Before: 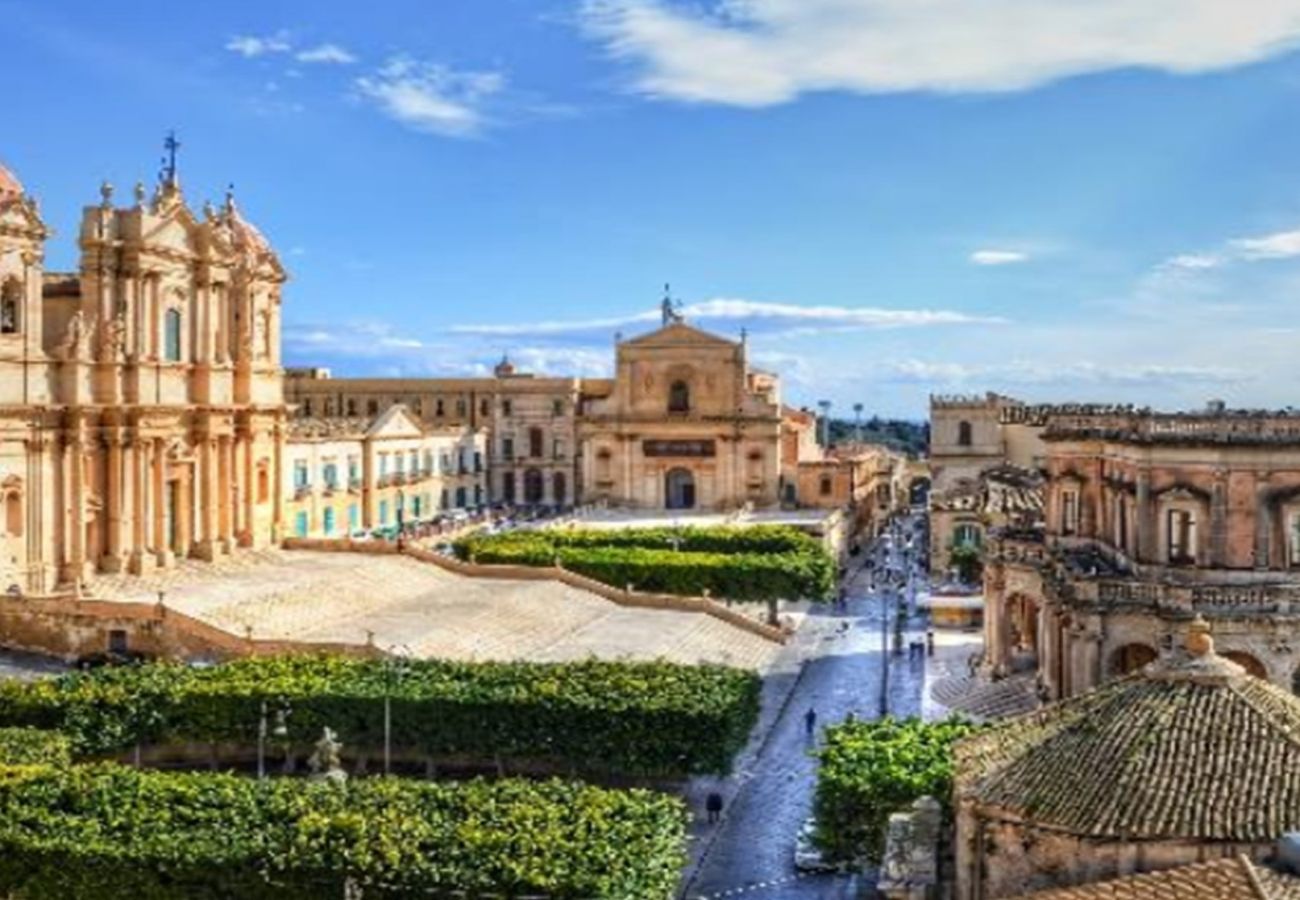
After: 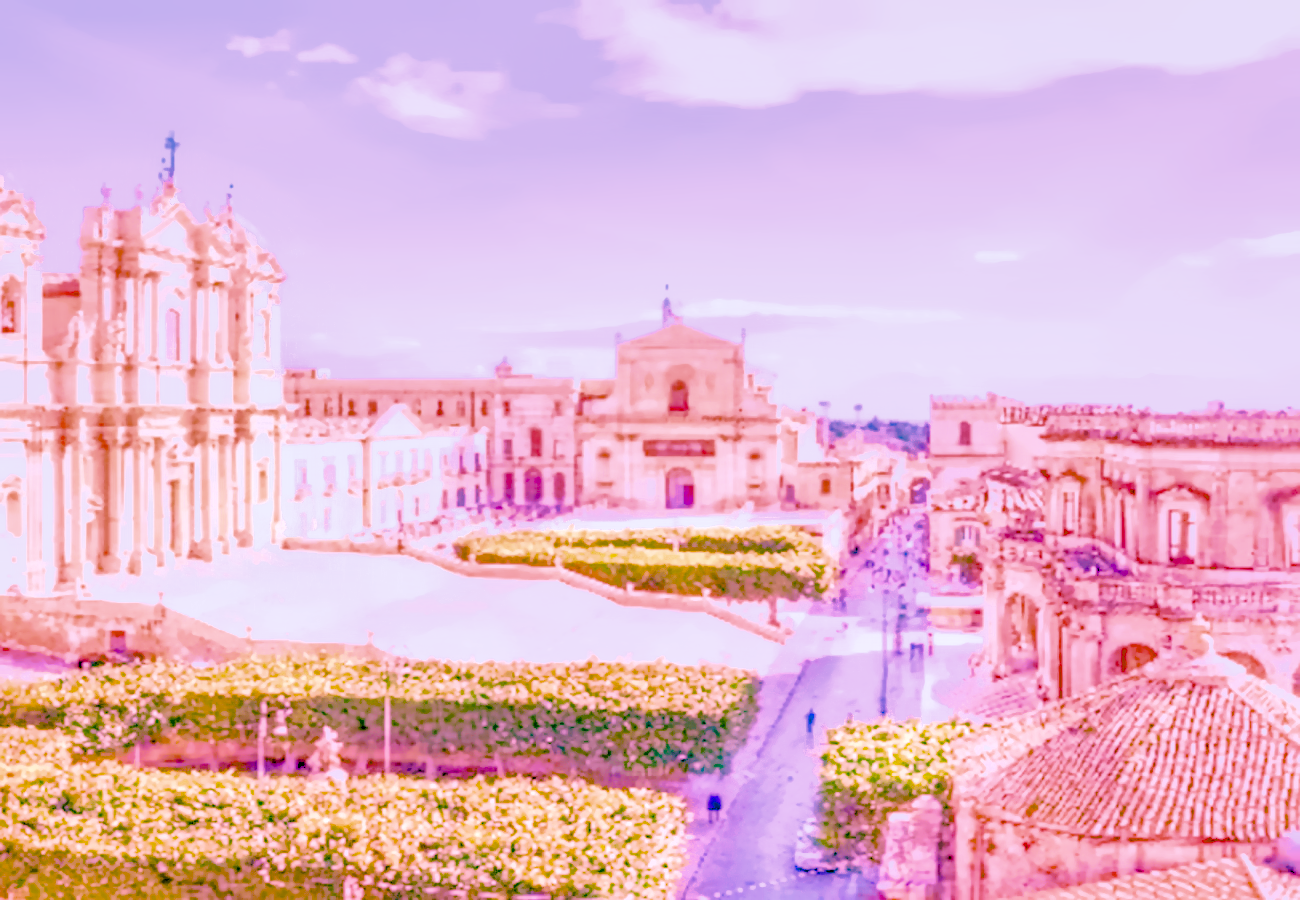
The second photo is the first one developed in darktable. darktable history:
local contrast: on, module defaults
color calibration: illuminant as shot in camera, x 0.358, y 0.373, temperature 4628.91 K
denoise (profiled): preserve shadows 1.52, scattering 0.002, a [-1, 0, 0], compensate highlight preservation false
haze removal: compatibility mode true, adaptive false
highlight reconstruction: on, module defaults
hot pixels: on, module defaults
lens correction: scale 1, crop 1, focal 16, aperture 5.6, distance 1000, camera "Canon EOS RP", lens "Canon RF 16mm F2.8 STM"
shadows and highlights: on, module defaults
white balance: red 2.229, blue 1.46
velvia: on, module defaults
filmic rgb: black relative exposure -4.38 EV, white relative exposure 4.56 EV, hardness 2.37, contrast 1.05
color balance rgb "Colors on Steroids": linear chroma grading › shadows 10%, linear chroma grading › highlights 10%, linear chroma grading › global chroma 15%, linear chroma grading › mid-tones 15%, perceptual saturation grading › global saturation 40%, perceptual saturation grading › highlights -25%, perceptual saturation grading › mid-tones 35%, perceptual saturation grading › shadows 35%, perceptual brilliance grading › global brilliance 11.29%, global vibrance 11.29%
exposure: black level correction 0, exposure 1.173 EV, compensate exposure bias true, compensate highlight preservation false
